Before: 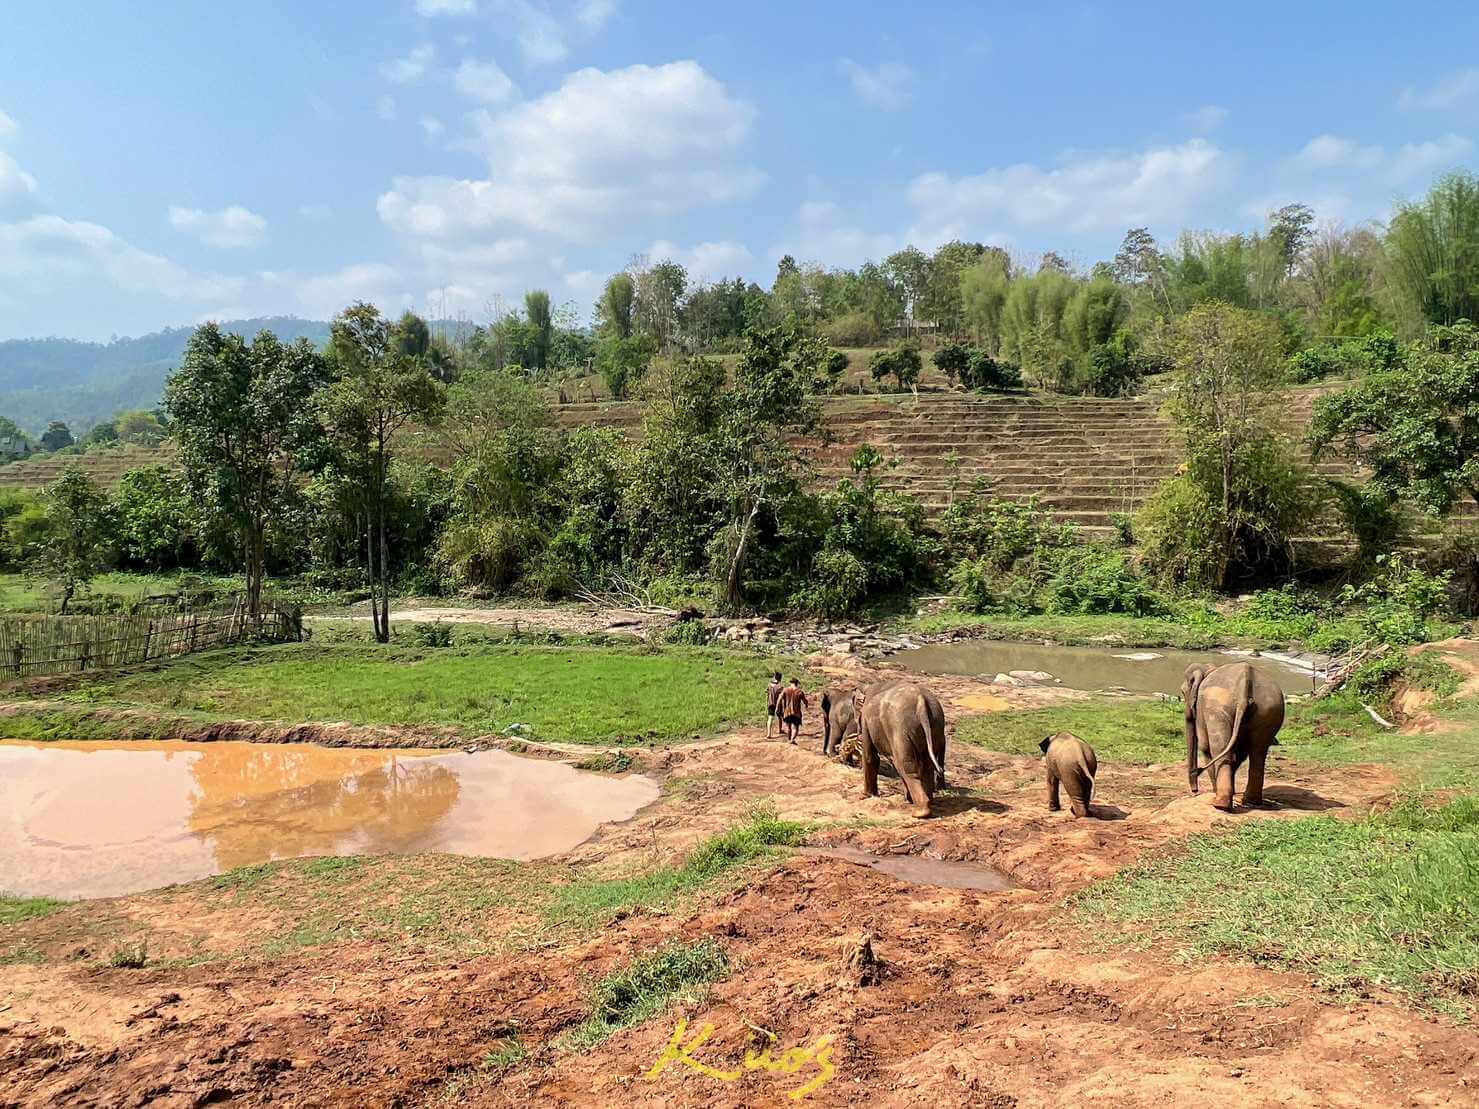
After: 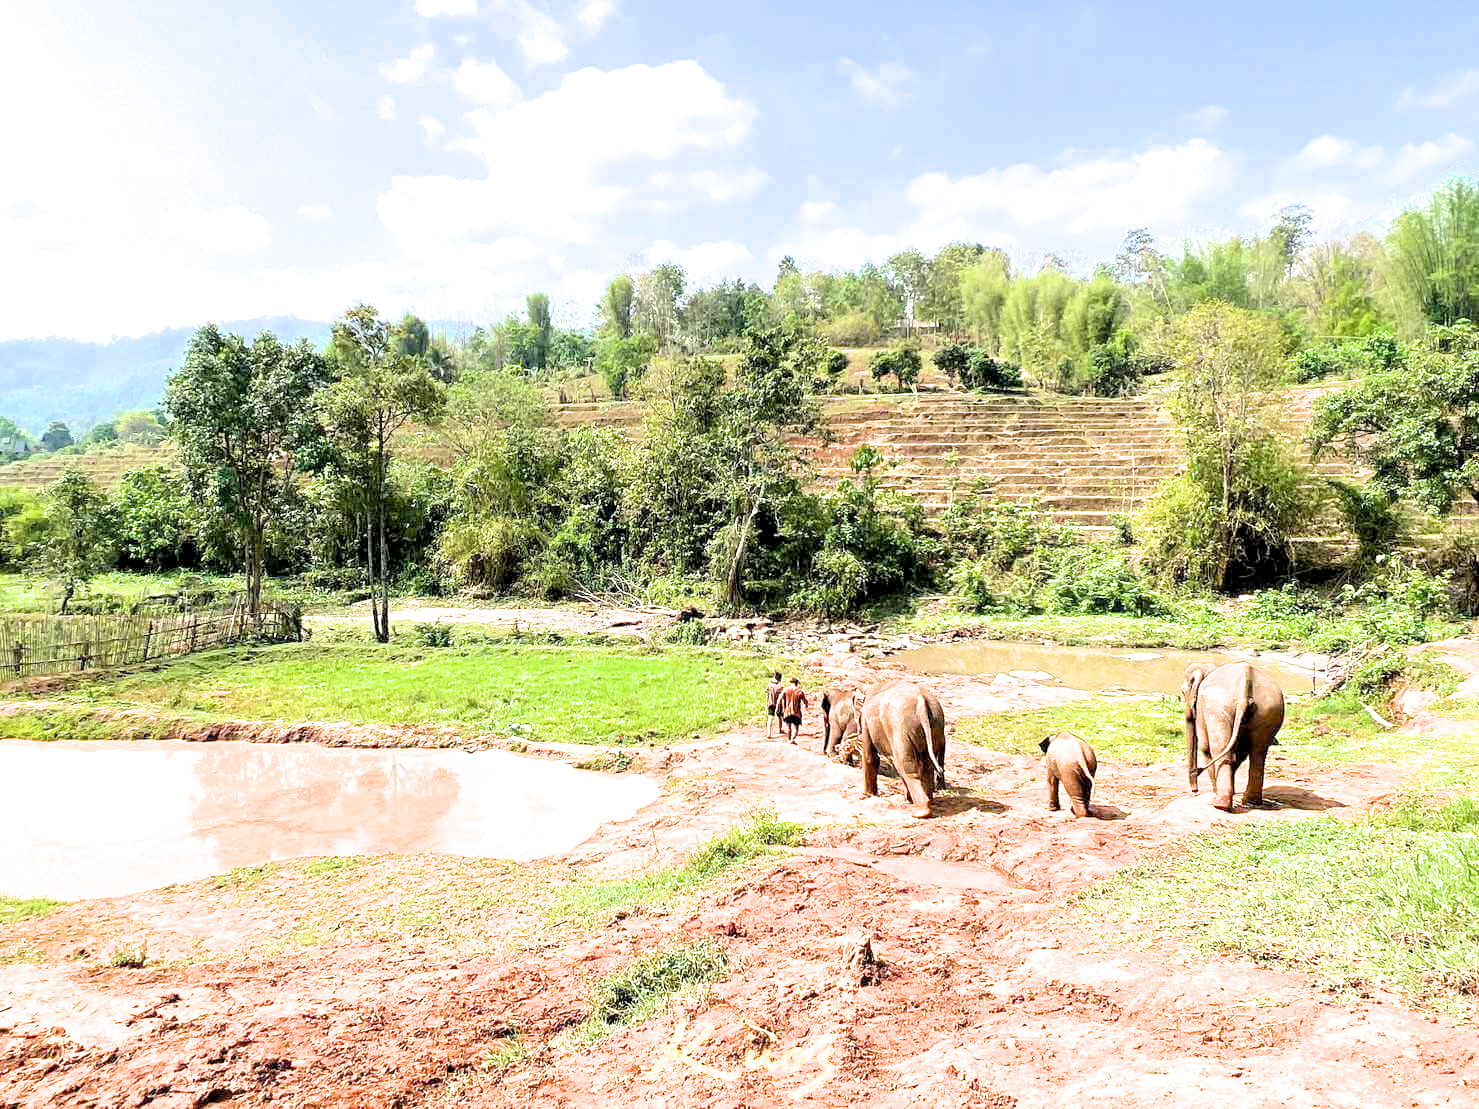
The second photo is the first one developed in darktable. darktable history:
filmic rgb: middle gray luminance 18.35%, black relative exposure -11.21 EV, white relative exposure 3.72 EV, target black luminance 0%, hardness 5.85, latitude 57.84%, contrast 0.965, shadows ↔ highlights balance 49.6%, color science v6 (2022), iterations of high-quality reconstruction 0
exposure: black level correction 0.002, exposure 1.988 EV, compensate exposure bias true, compensate highlight preservation false
